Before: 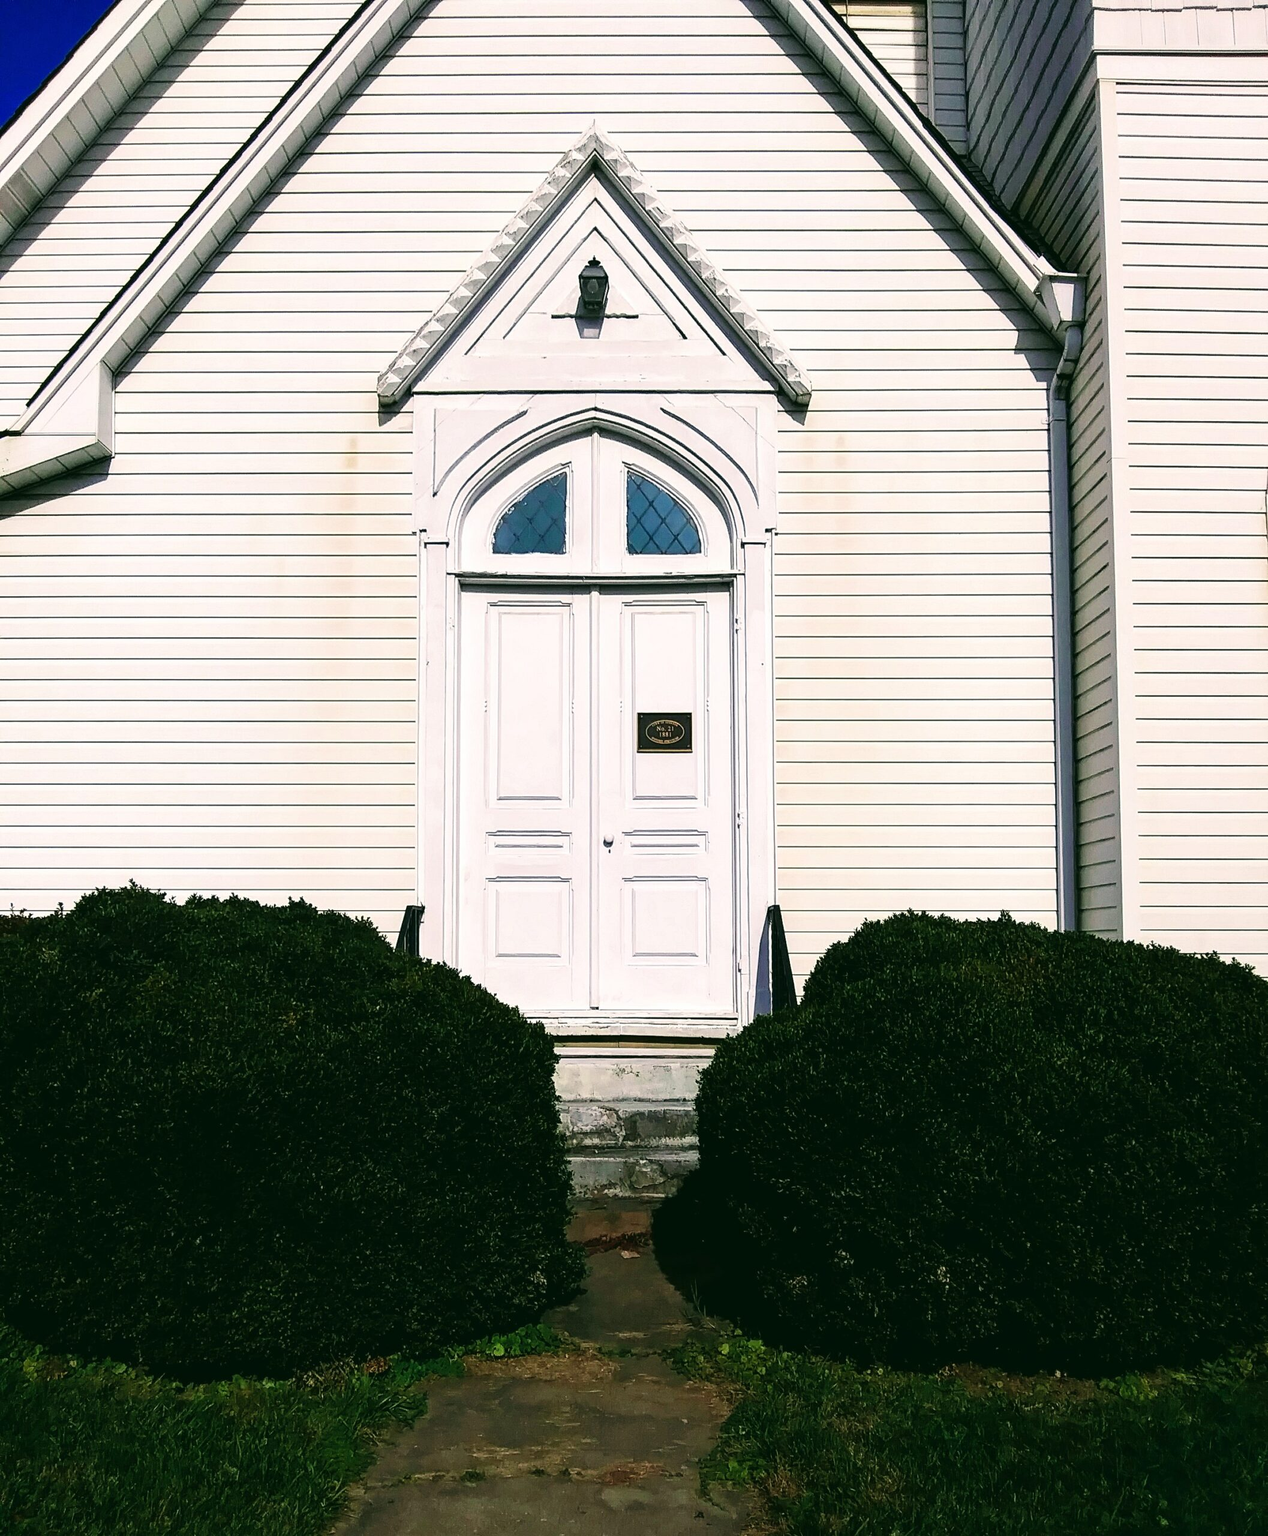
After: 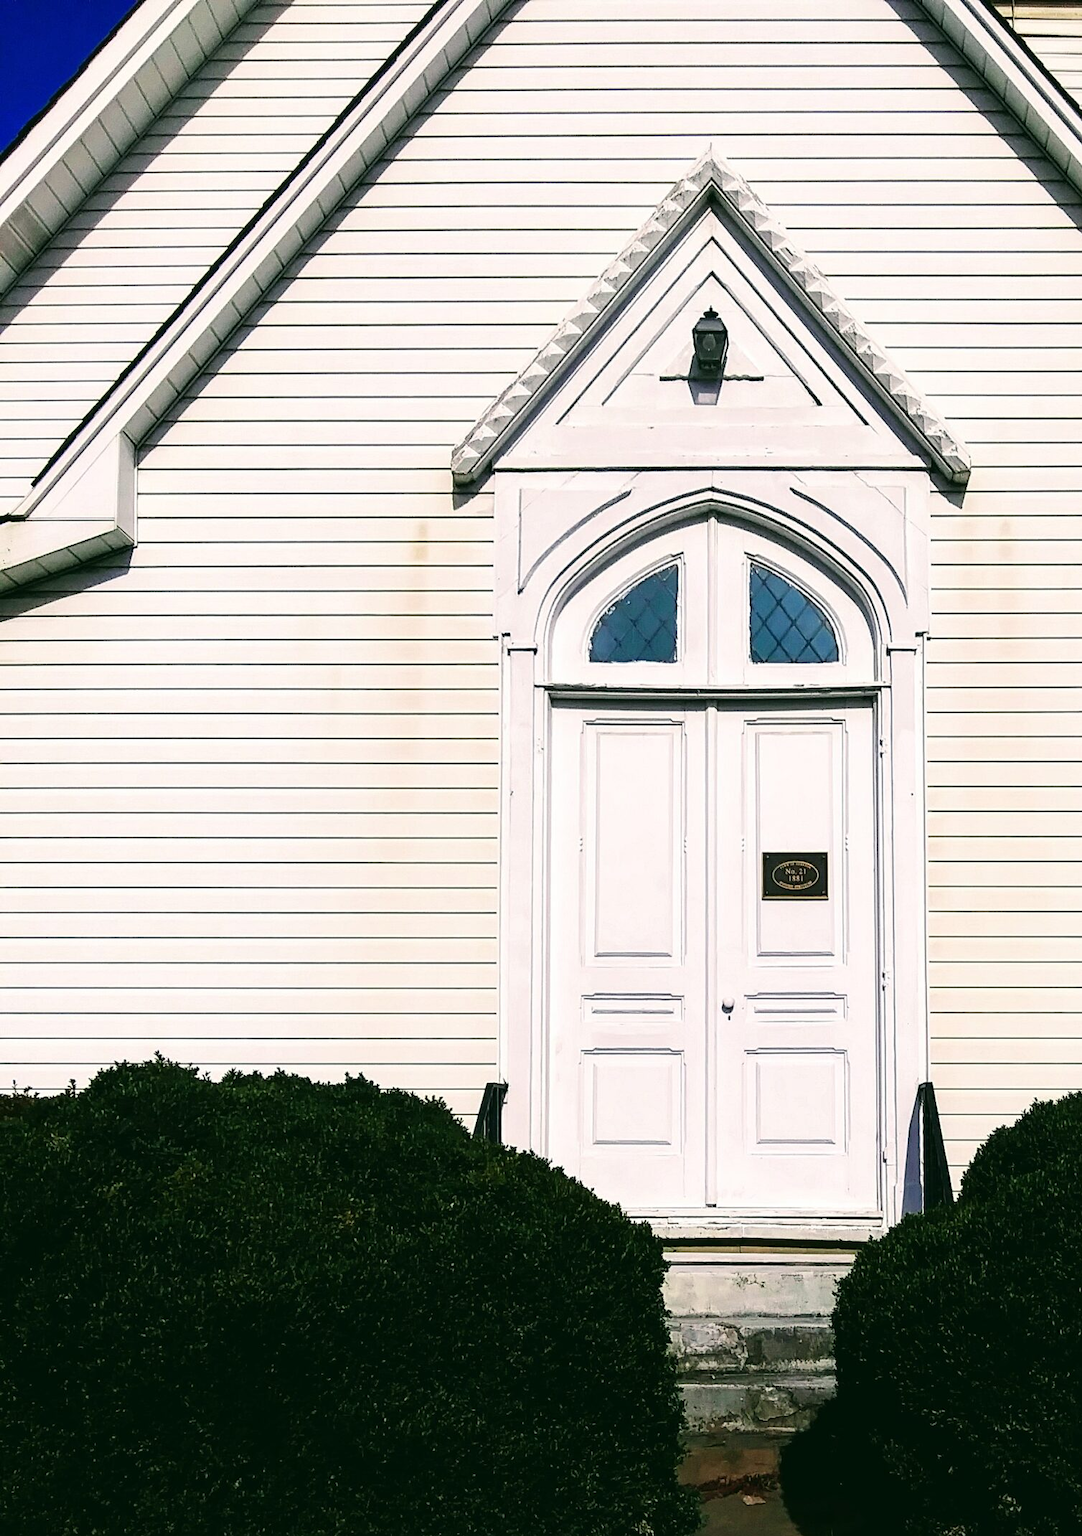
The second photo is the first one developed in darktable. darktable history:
crop: right 28.602%, bottom 16.349%
